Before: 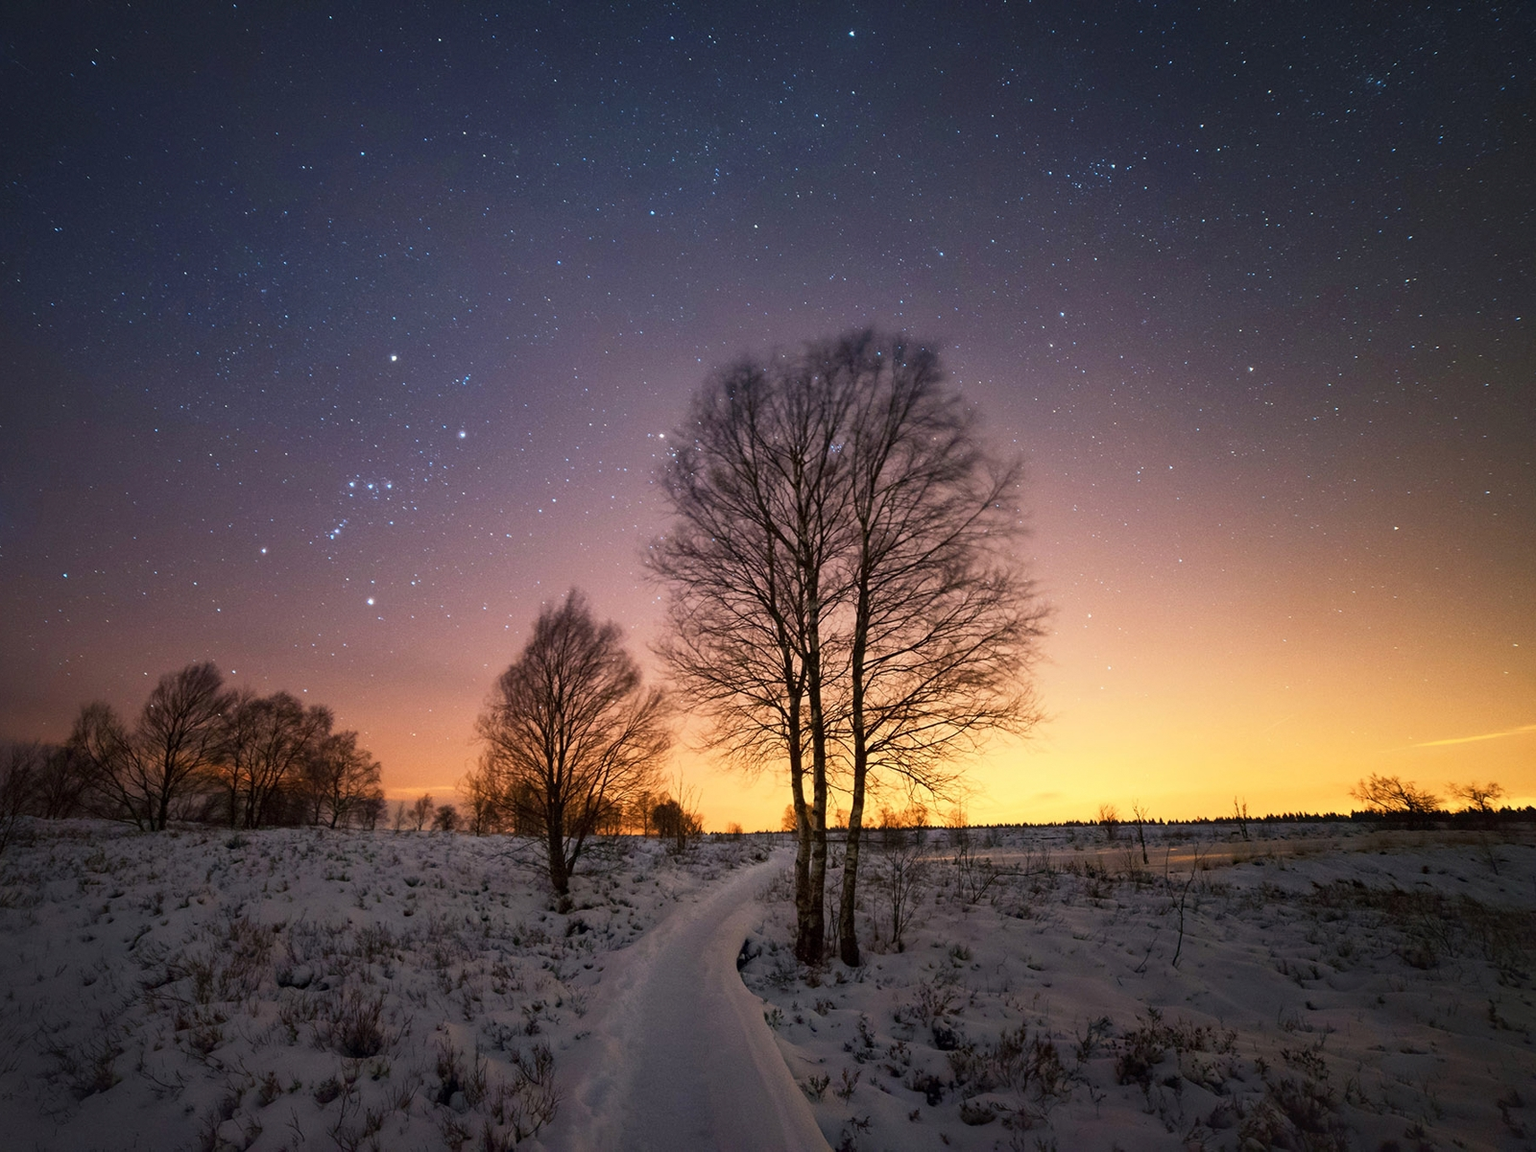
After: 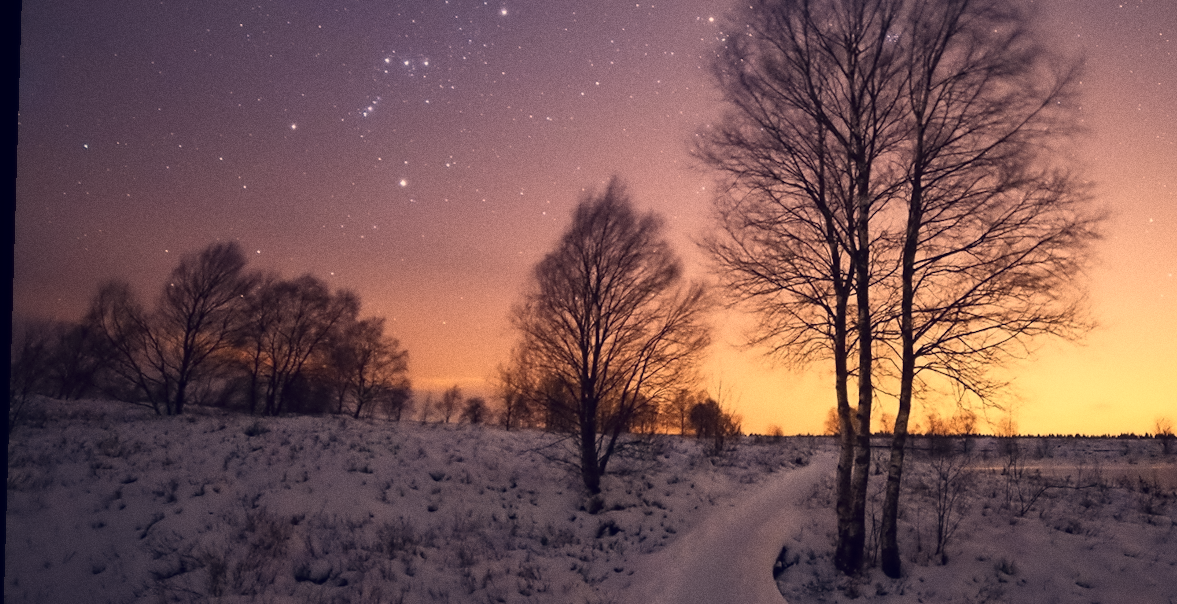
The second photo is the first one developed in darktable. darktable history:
crop: top 36.498%, right 27.964%, bottom 14.995%
grain: coarseness 0.09 ISO
color correction: highlights a* 19.59, highlights b* 27.49, shadows a* 3.46, shadows b* -17.28, saturation 0.73
rotate and perspective: rotation 1.72°, automatic cropping off
contrast equalizer: octaves 7, y [[0.5 ×6], [0.5 ×6], [0.5 ×6], [0, 0.033, 0.067, 0.1, 0.133, 0.167], [0, 0.05, 0.1, 0.15, 0.2, 0.25]]
